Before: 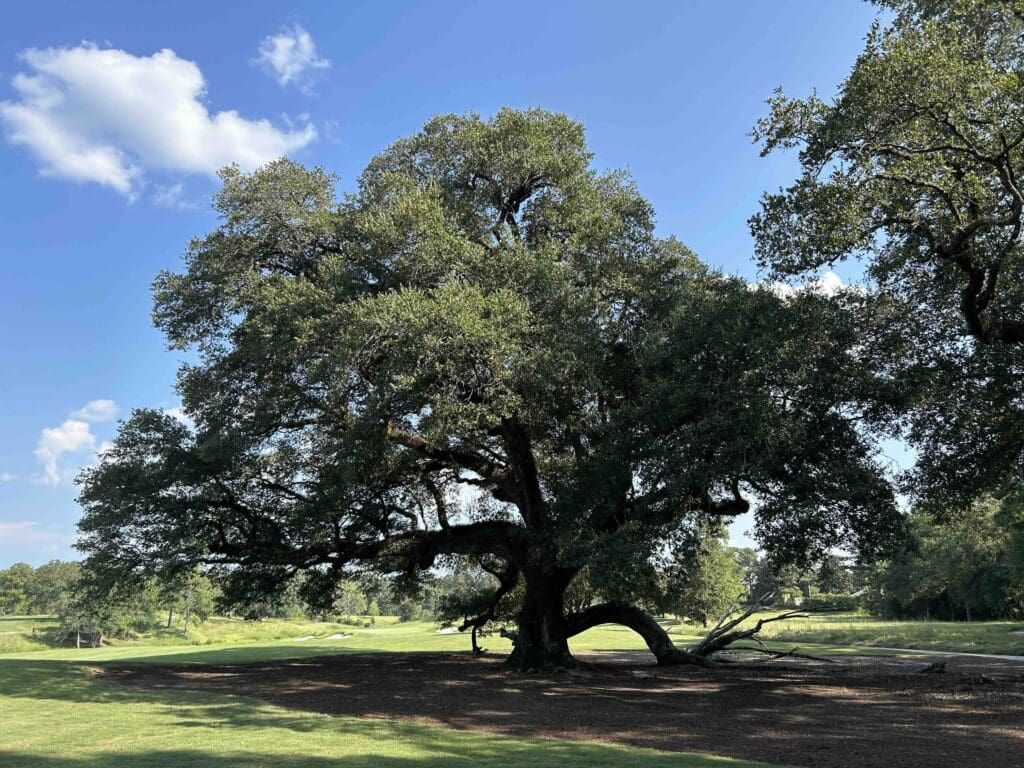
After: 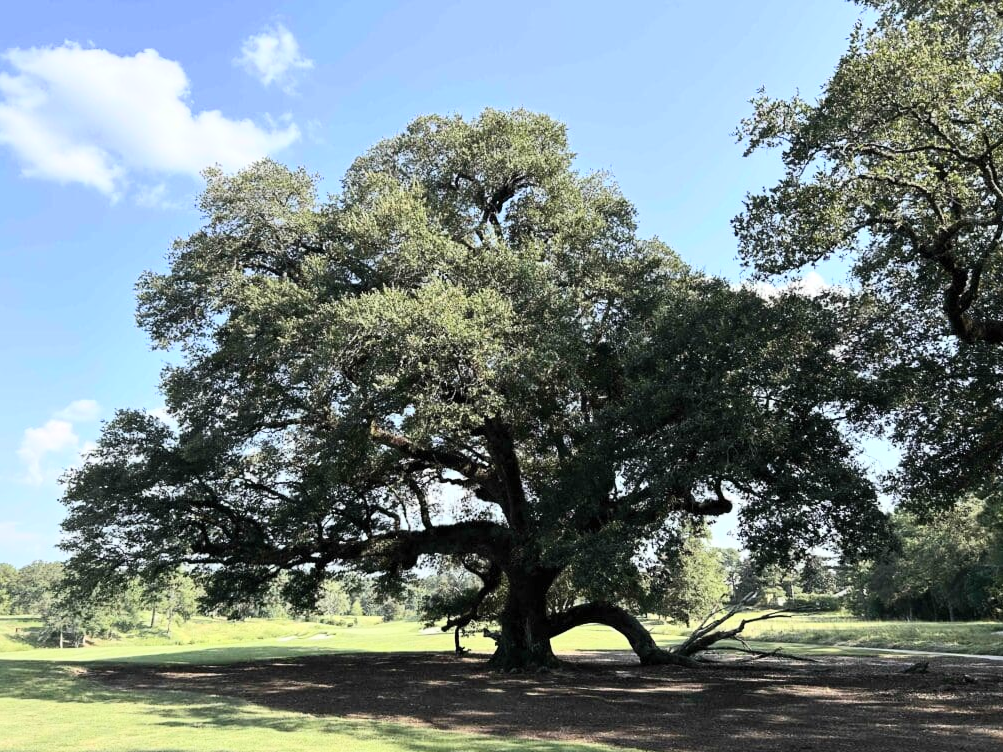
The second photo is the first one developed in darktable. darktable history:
contrast brightness saturation: contrast 0.28
crop: left 1.743%, right 0.268%, bottom 2.011%
global tonemap: drago (0.7, 100)
